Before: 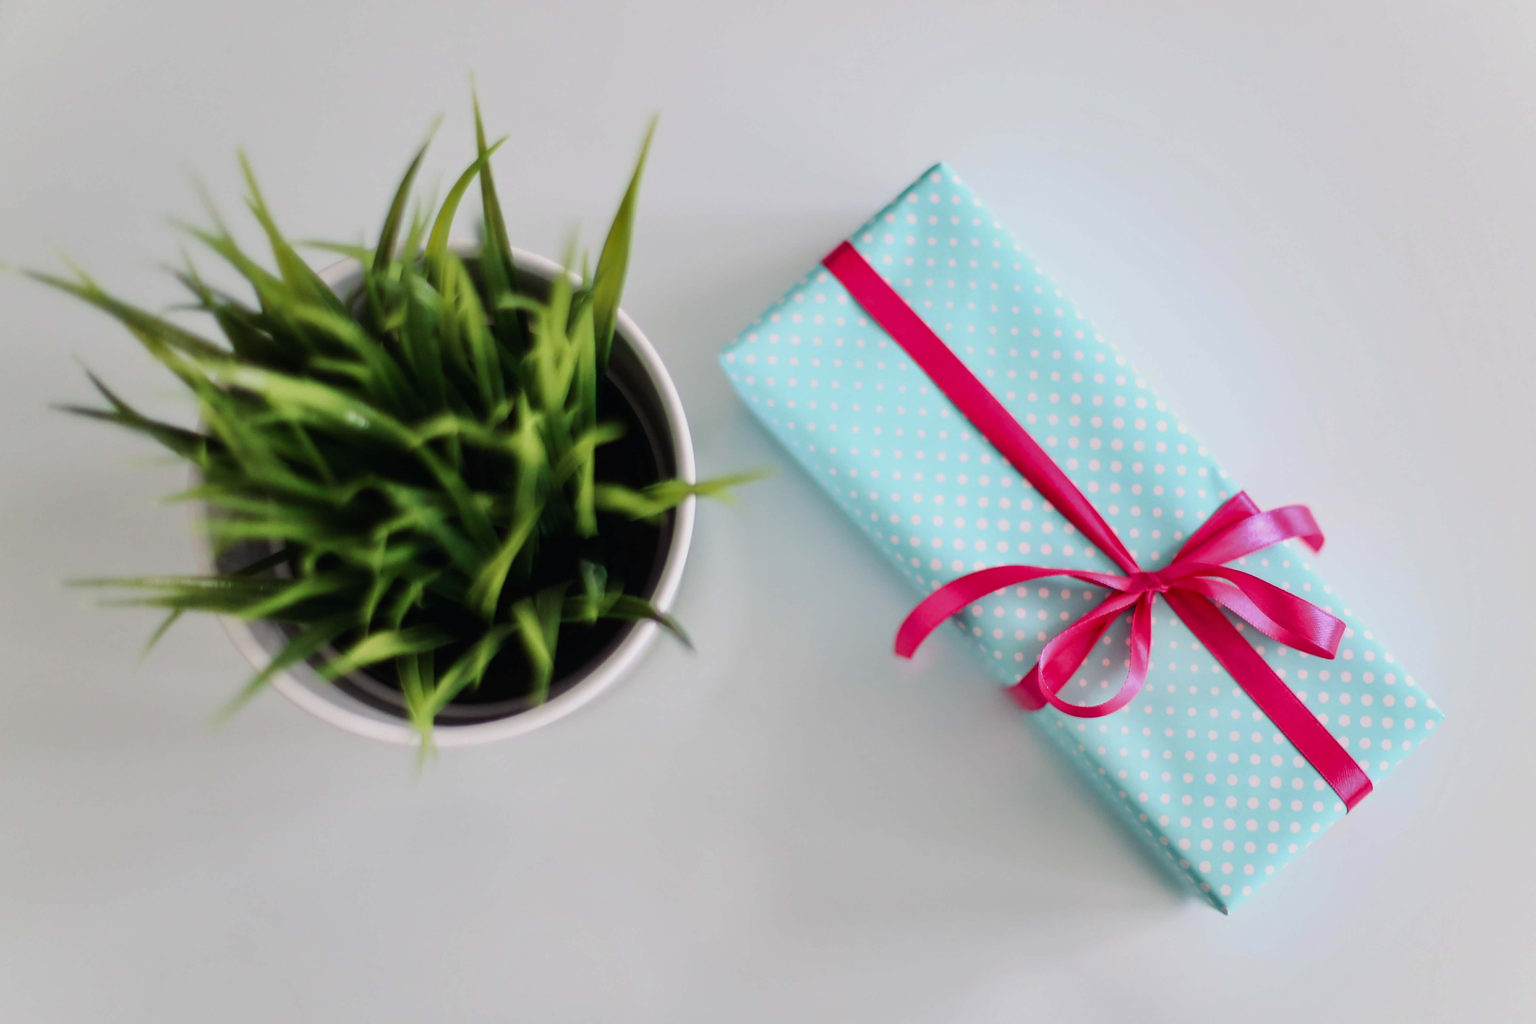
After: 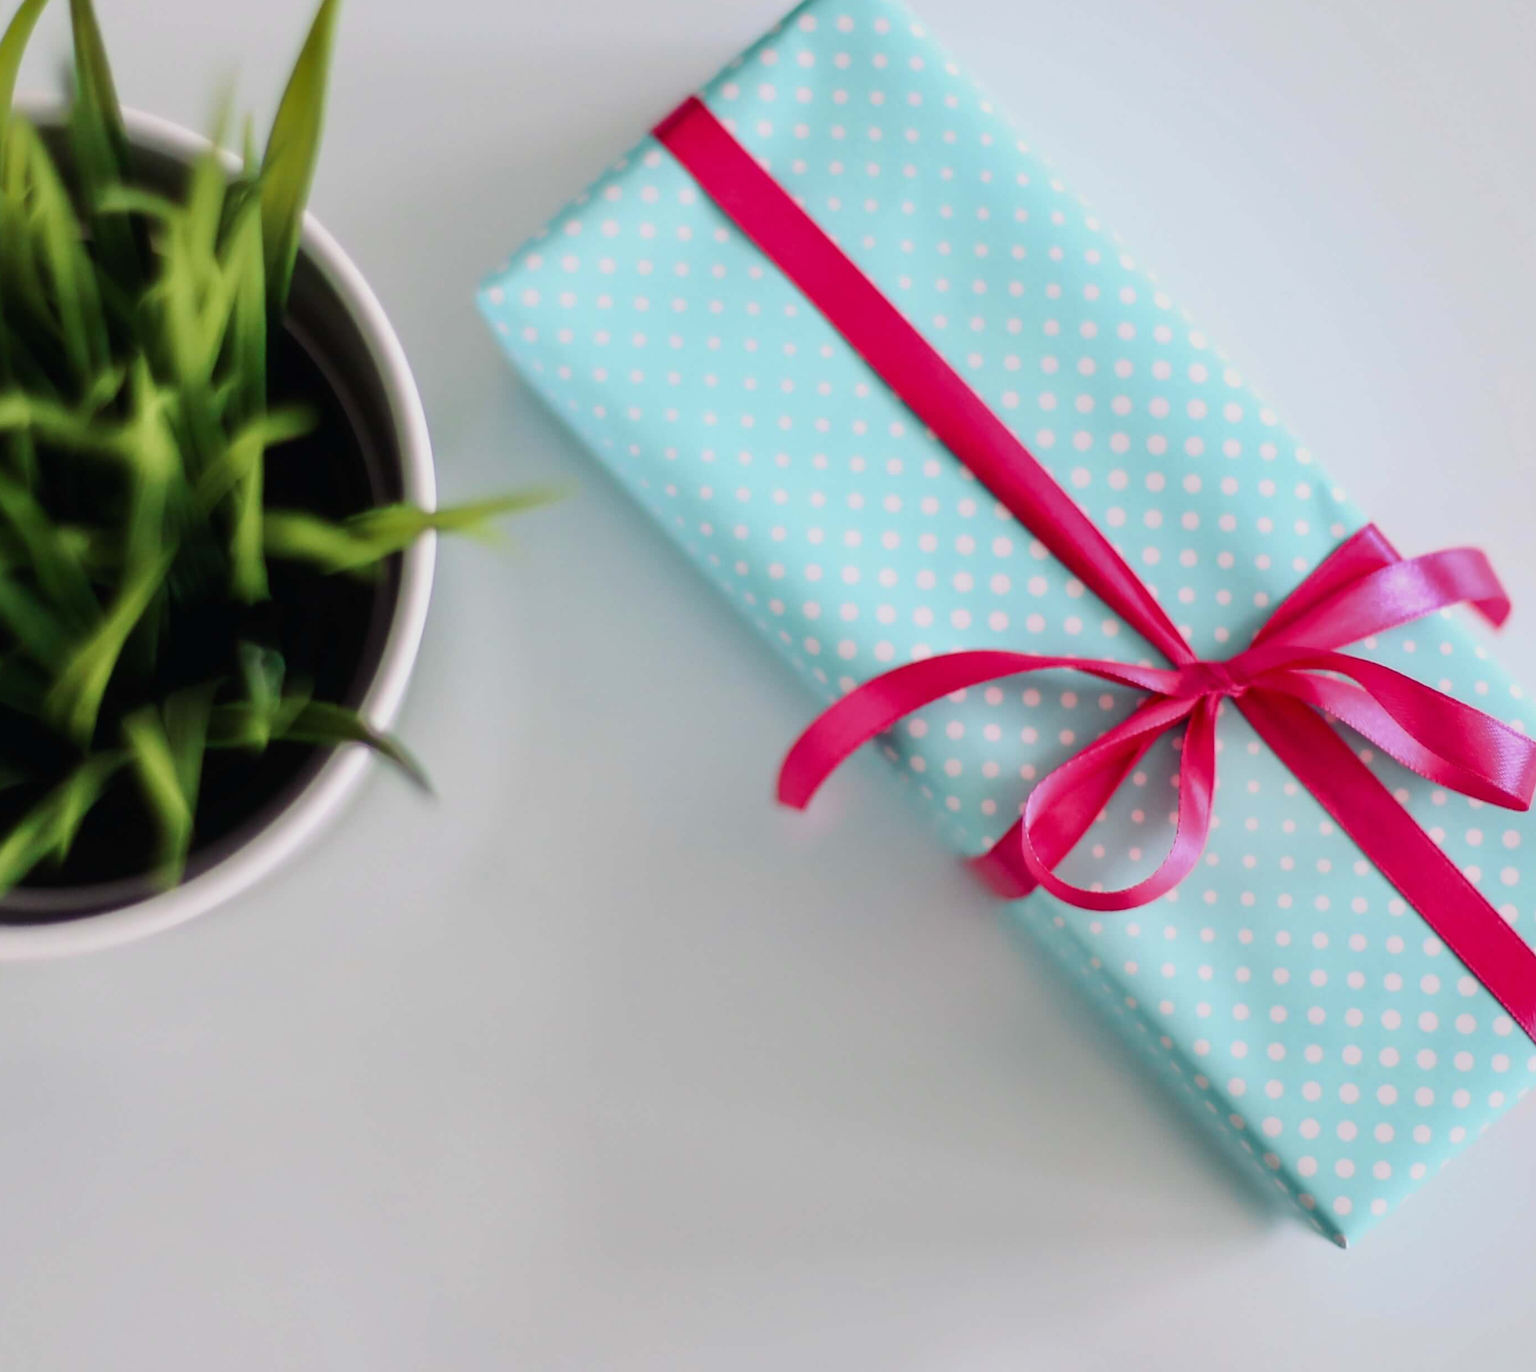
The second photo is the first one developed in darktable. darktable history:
crop and rotate: left 28.695%, top 18.054%, right 12.794%, bottom 3.516%
